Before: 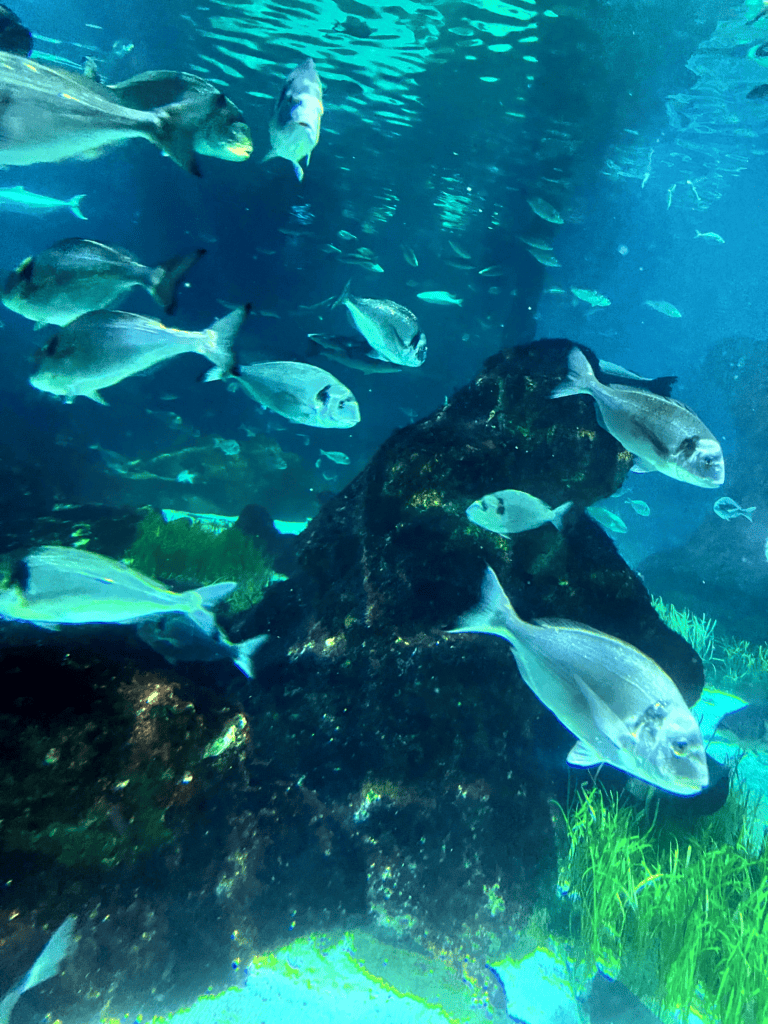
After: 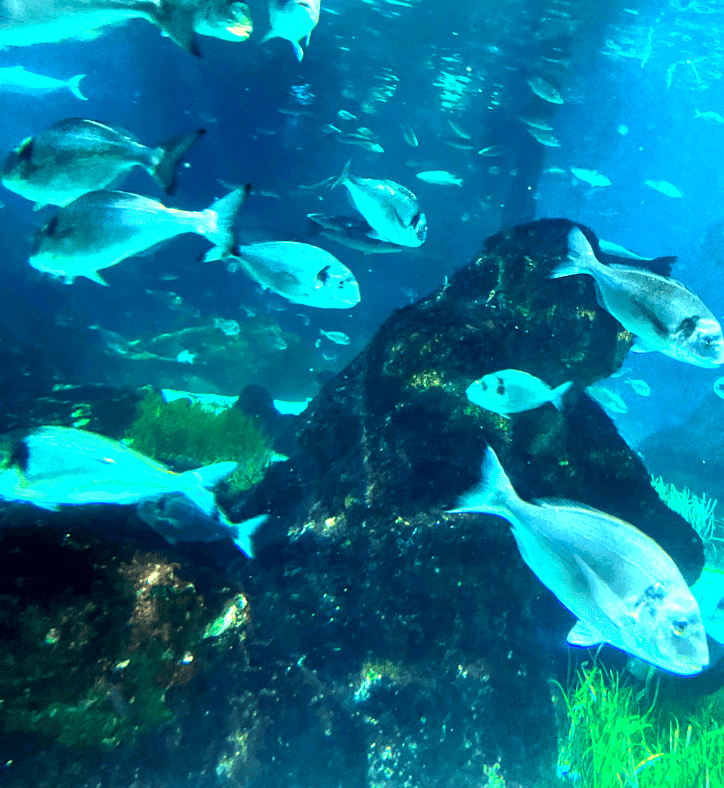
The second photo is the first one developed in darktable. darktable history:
crop and rotate: angle 0.045°, top 11.708%, right 5.558%, bottom 11.219%
exposure: exposure 0.74 EV, compensate exposure bias true, compensate highlight preservation false
contrast brightness saturation: contrast 0.038, saturation 0.164
